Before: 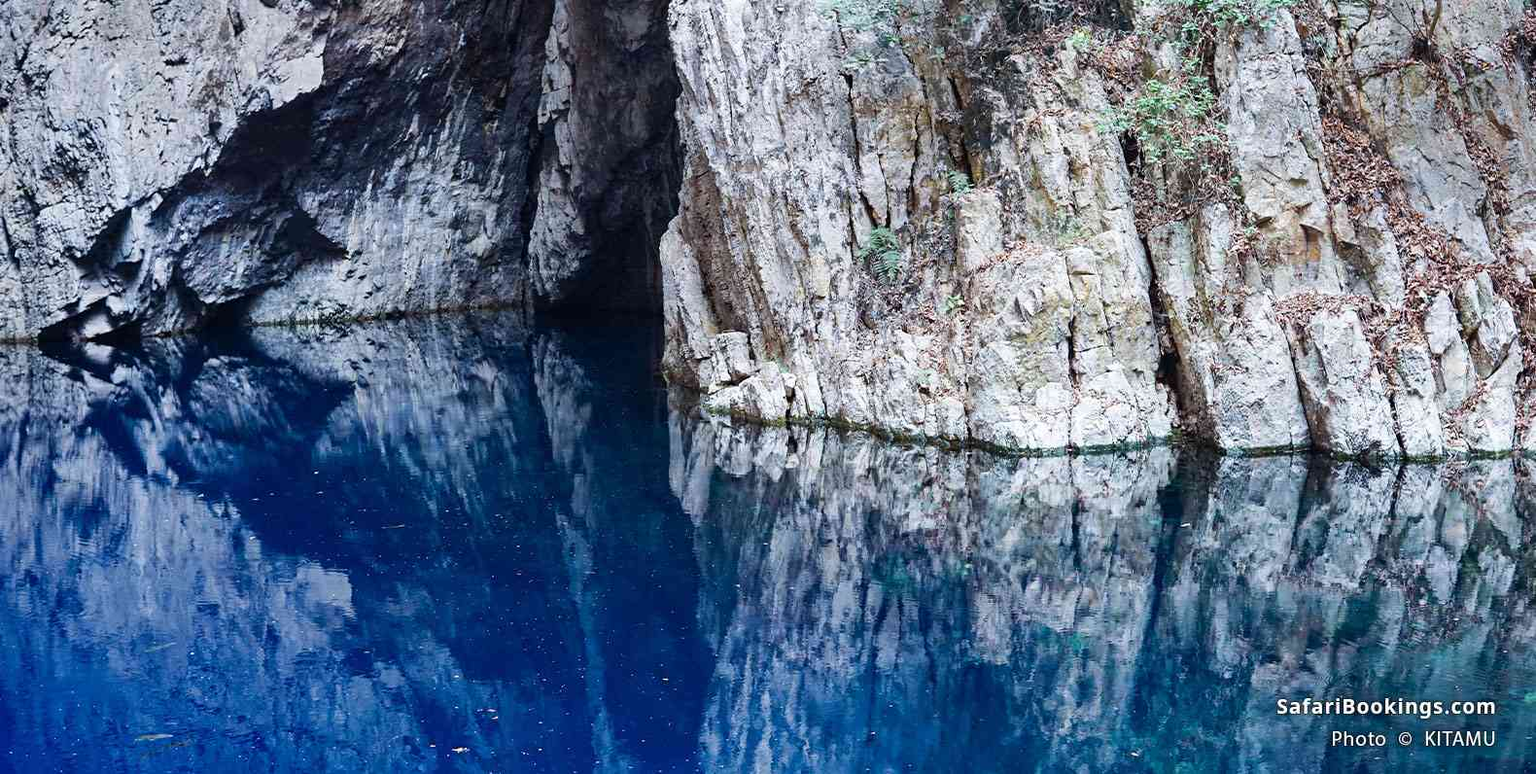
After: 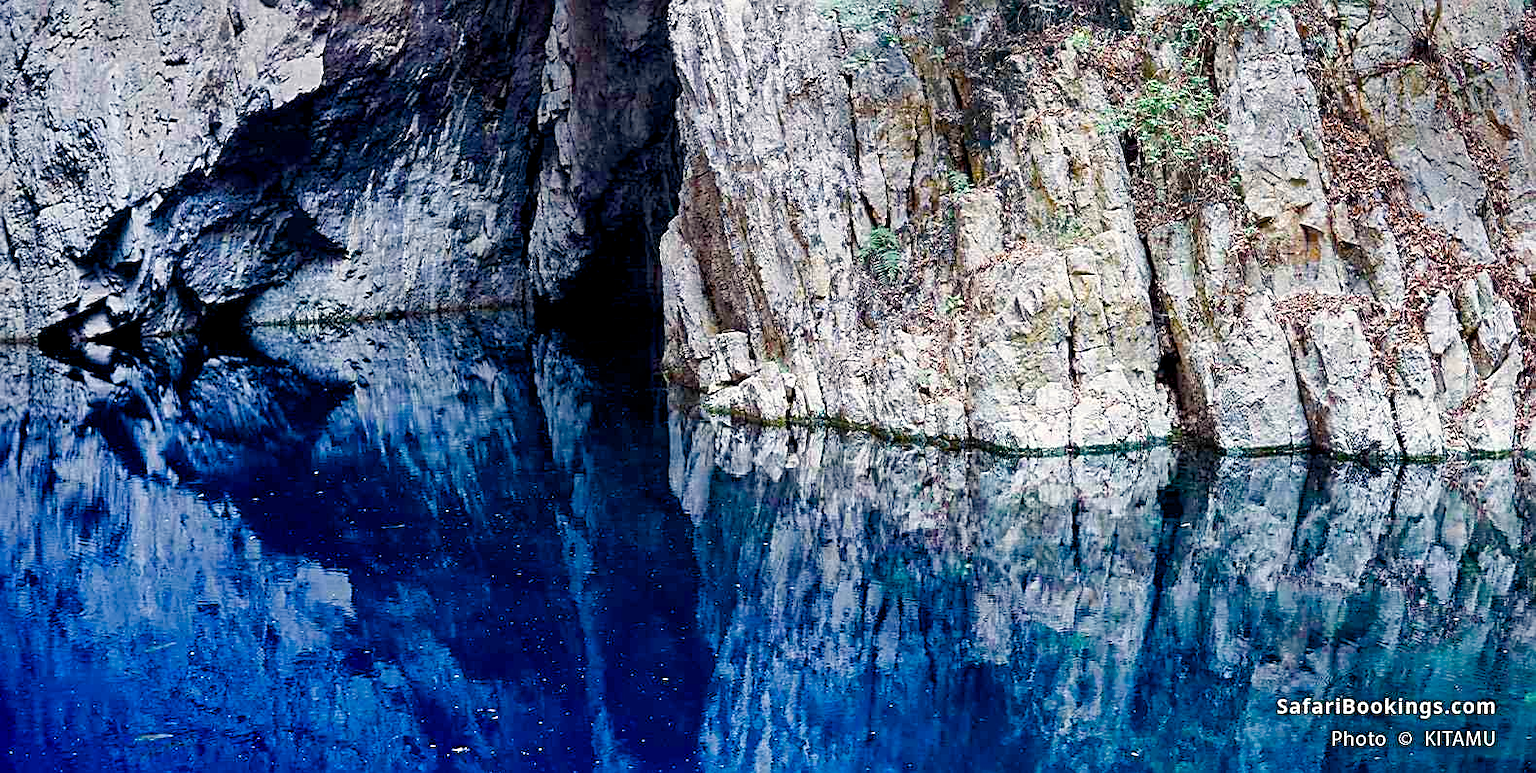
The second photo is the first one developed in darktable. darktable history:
color balance rgb: shadows lift › chroma 1%, shadows lift › hue 240.84°, highlights gain › chroma 2%, highlights gain › hue 73.2°, global offset › luminance -0.5%, perceptual saturation grading › global saturation 20%, perceptual saturation grading › highlights -25%, perceptual saturation grading › shadows 50%, global vibrance 25.26%
sharpen: on, module defaults
